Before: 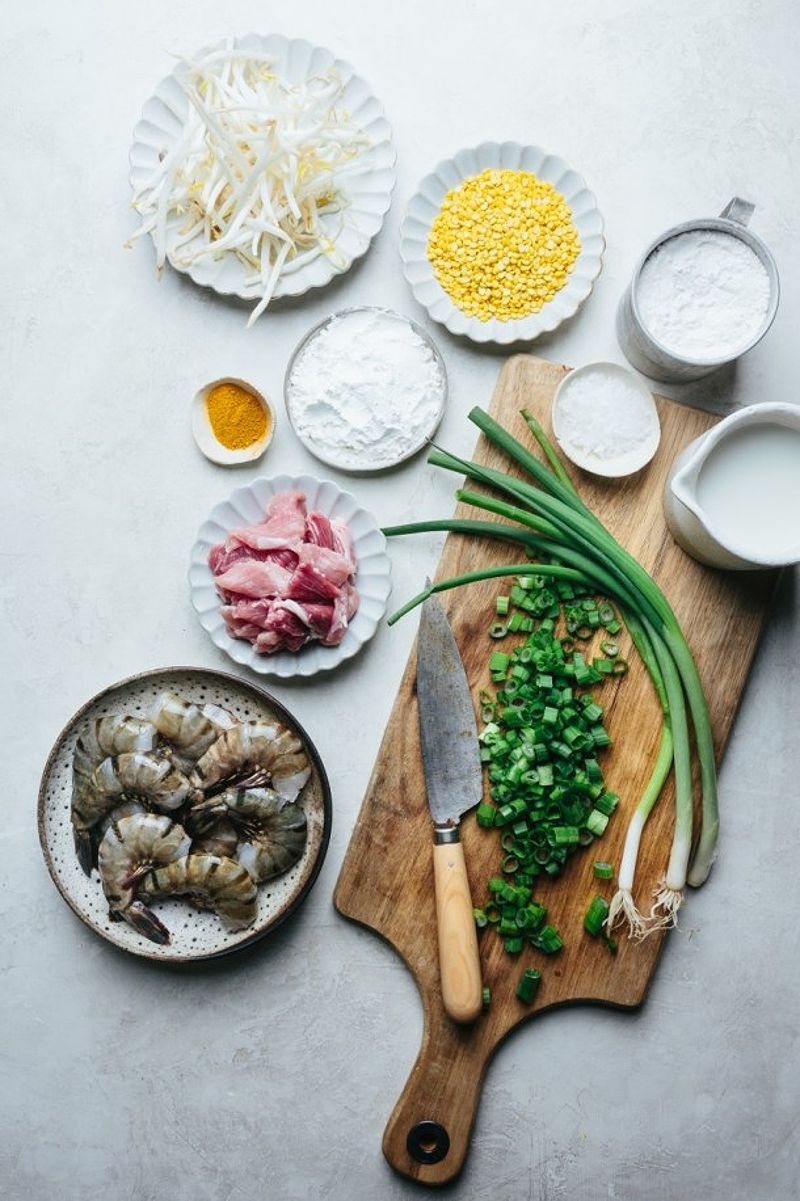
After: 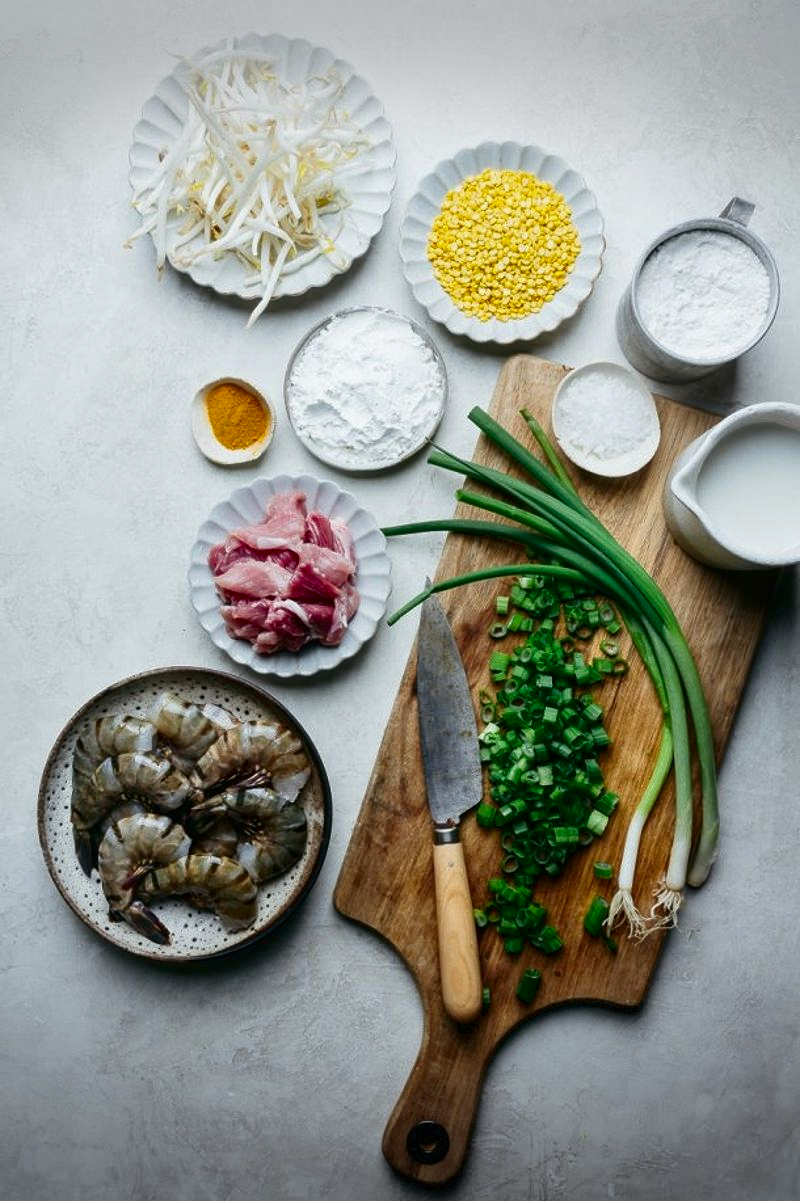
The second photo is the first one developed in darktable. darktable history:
vignetting: fall-off start 100%, brightness -0.406, saturation -0.3, width/height ratio 1.324, dithering 8-bit output, unbound false
contrast brightness saturation: brightness -0.2, saturation 0.08
